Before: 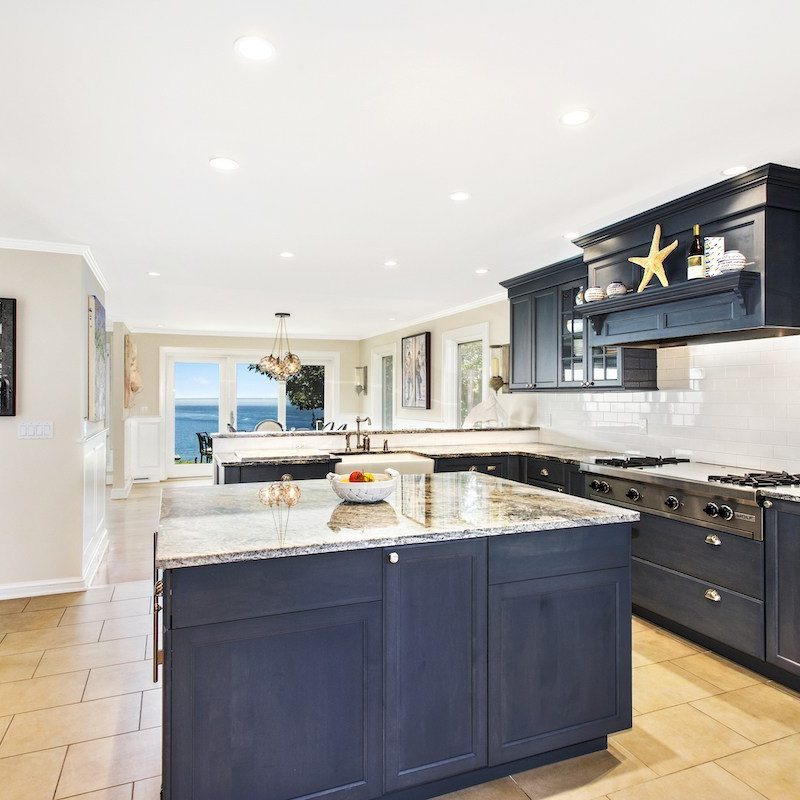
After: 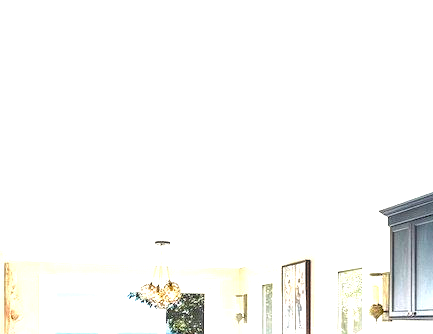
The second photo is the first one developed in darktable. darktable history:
local contrast: on, module defaults
color balance rgb: perceptual saturation grading › global saturation 30.961%, global vibrance 9.186%
tone equalizer: edges refinement/feathering 500, mask exposure compensation -1.57 EV, preserve details no
exposure: exposure 1.164 EV, compensate highlight preservation false
sharpen: amount 0.21
crop: left 15.063%, top 9.039%, right 30.718%, bottom 49.189%
